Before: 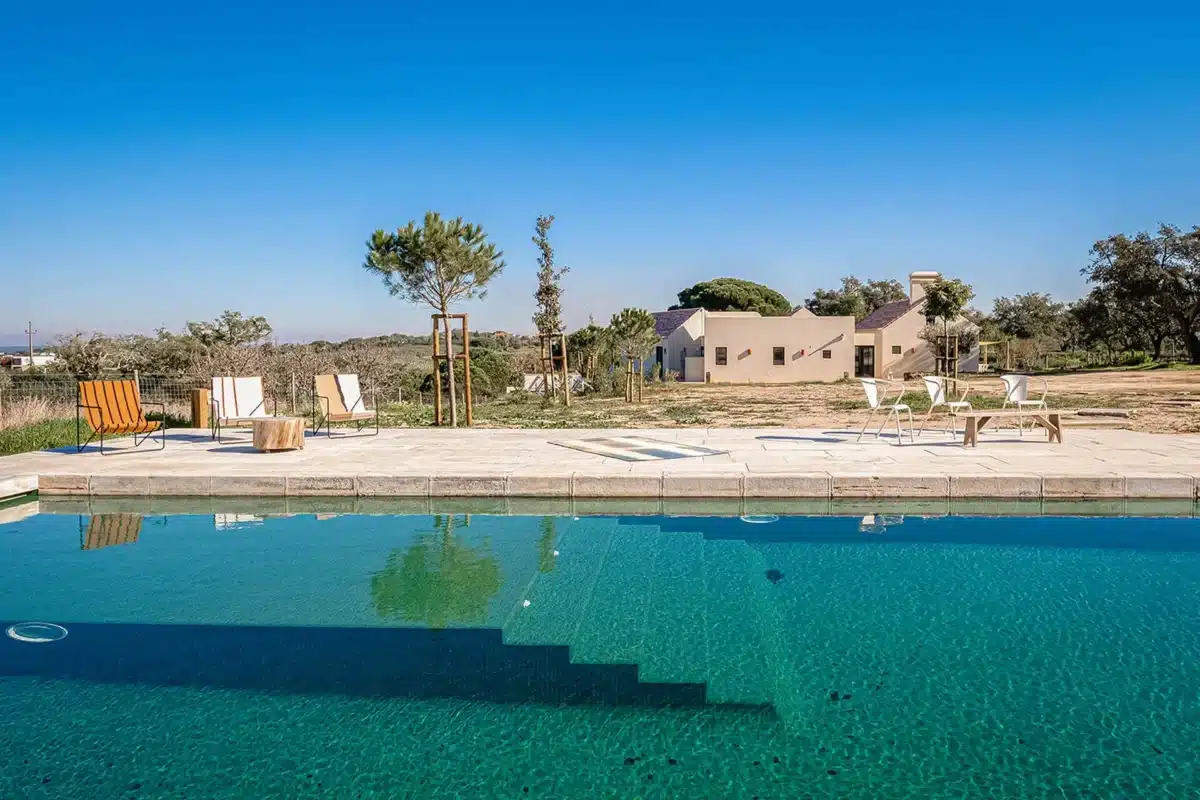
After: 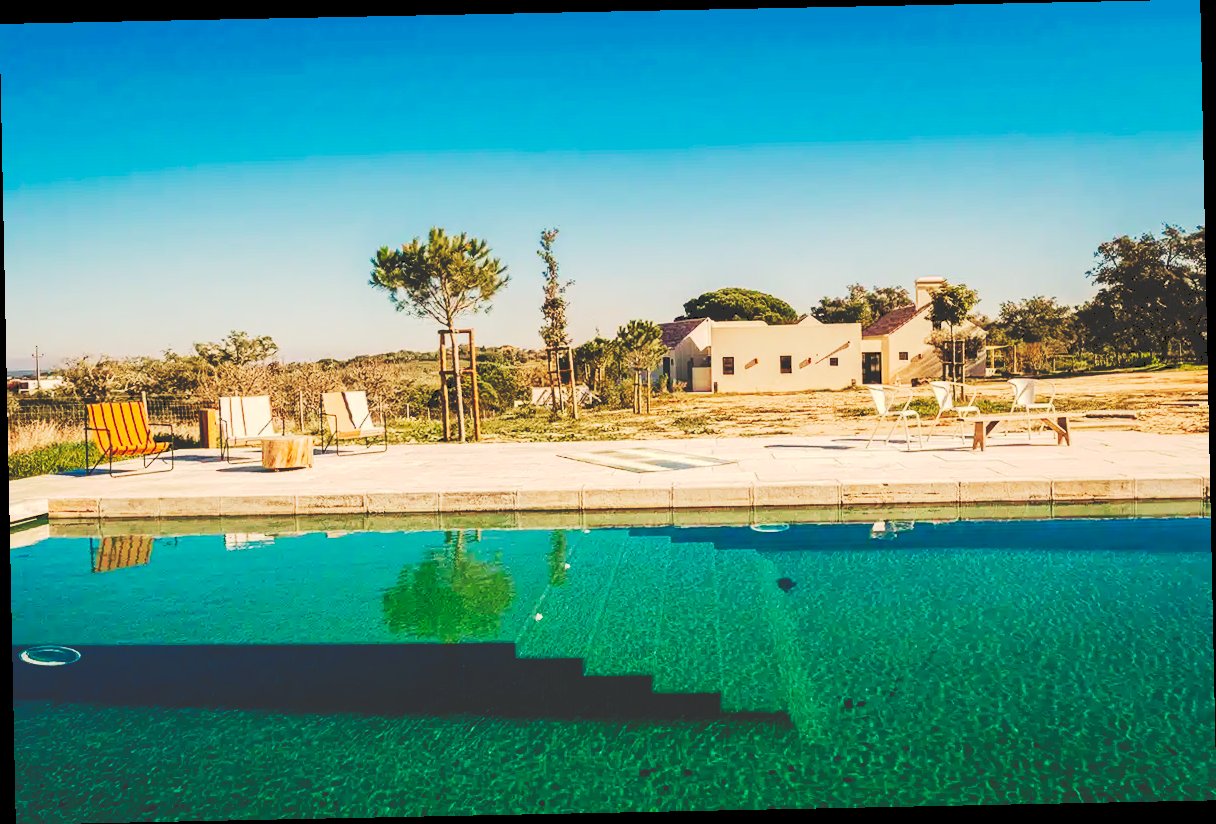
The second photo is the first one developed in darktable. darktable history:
rotate and perspective: rotation -1.17°, automatic cropping off
tone curve: curves: ch0 [(0, 0) (0.003, 0.184) (0.011, 0.184) (0.025, 0.189) (0.044, 0.192) (0.069, 0.194) (0.1, 0.2) (0.136, 0.202) (0.177, 0.206) (0.224, 0.214) (0.277, 0.243) (0.335, 0.297) (0.399, 0.39) (0.468, 0.508) (0.543, 0.653) (0.623, 0.754) (0.709, 0.834) (0.801, 0.887) (0.898, 0.925) (1, 1)], preserve colors none
white balance: red 1.123, blue 0.83
